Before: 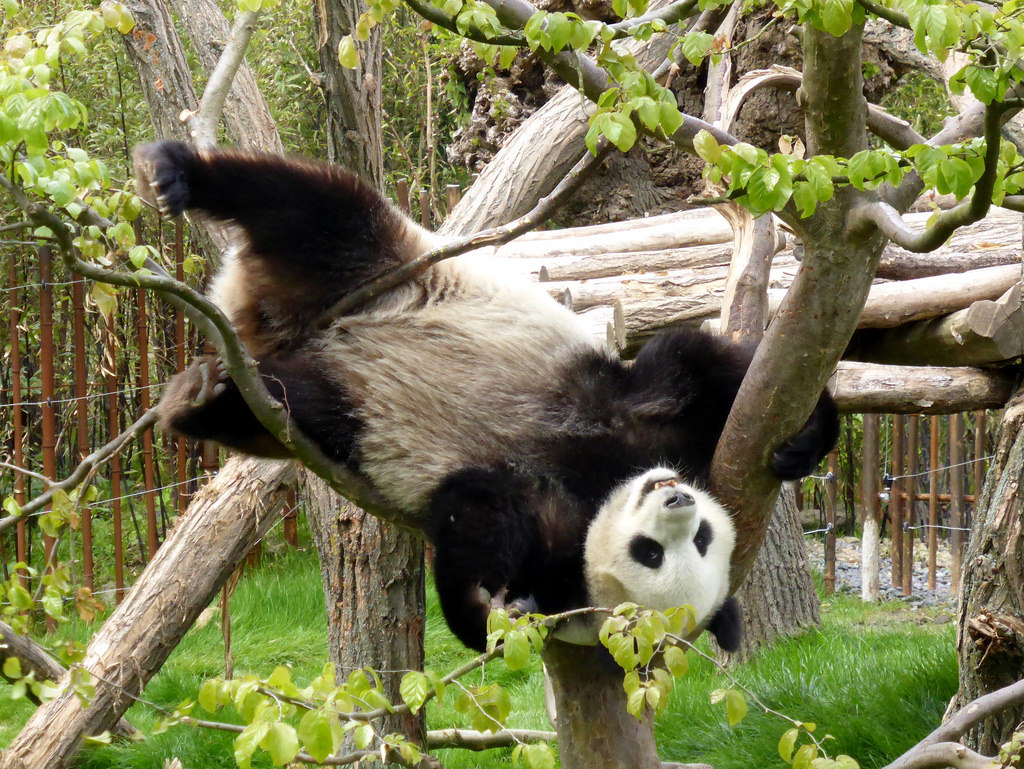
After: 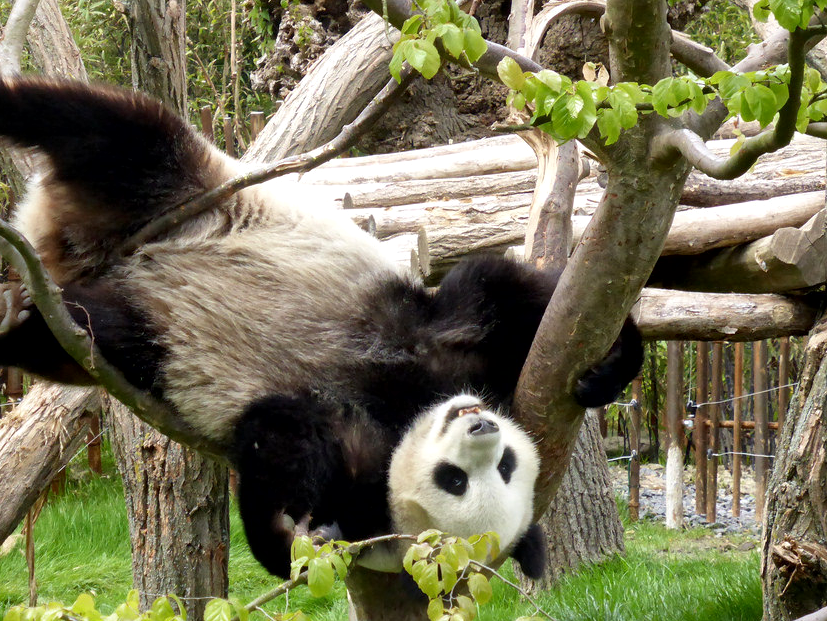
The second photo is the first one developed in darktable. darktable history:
local contrast: mode bilateral grid, contrast 20, coarseness 50, detail 144%, midtone range 0.2
crop: left 19.159%, top 9.58%, bottom 9.58%
